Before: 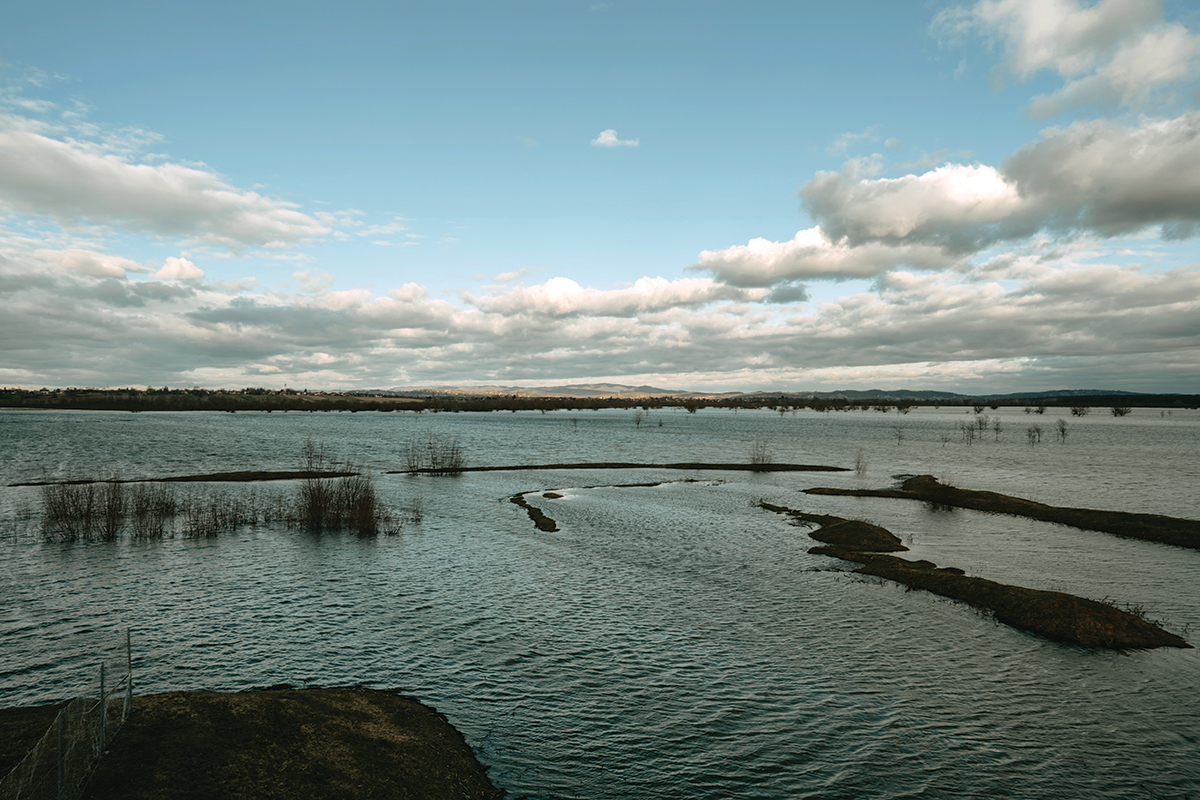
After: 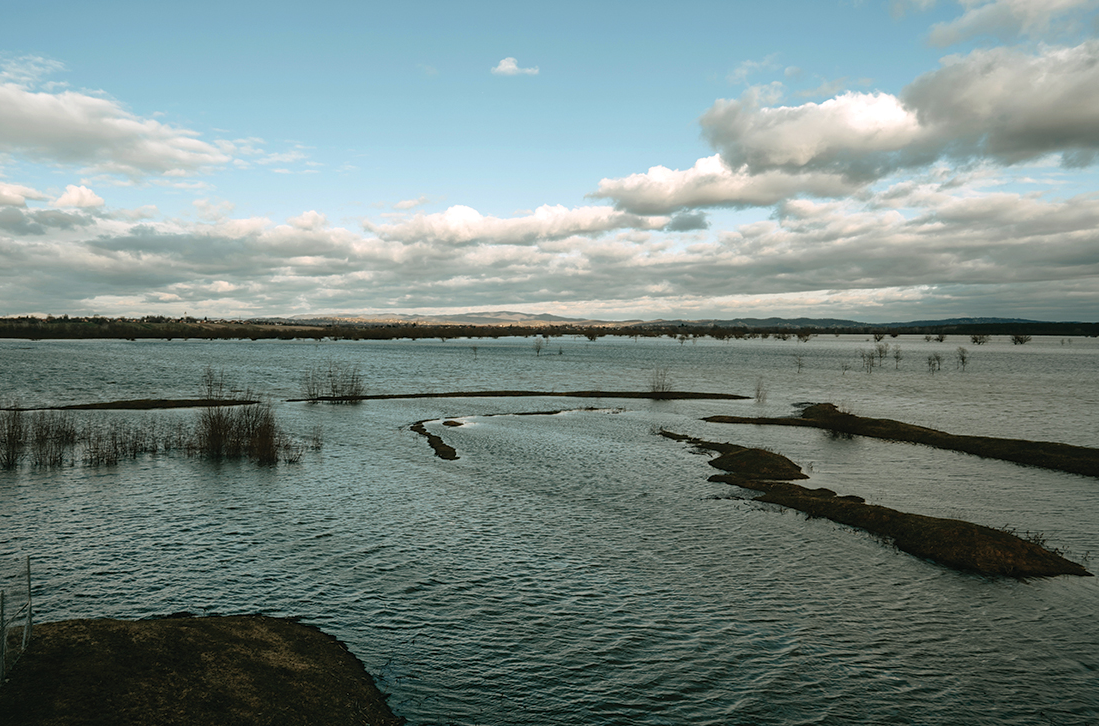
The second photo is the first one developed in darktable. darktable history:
crop and rotate: left 8.403%, top 9.155%
